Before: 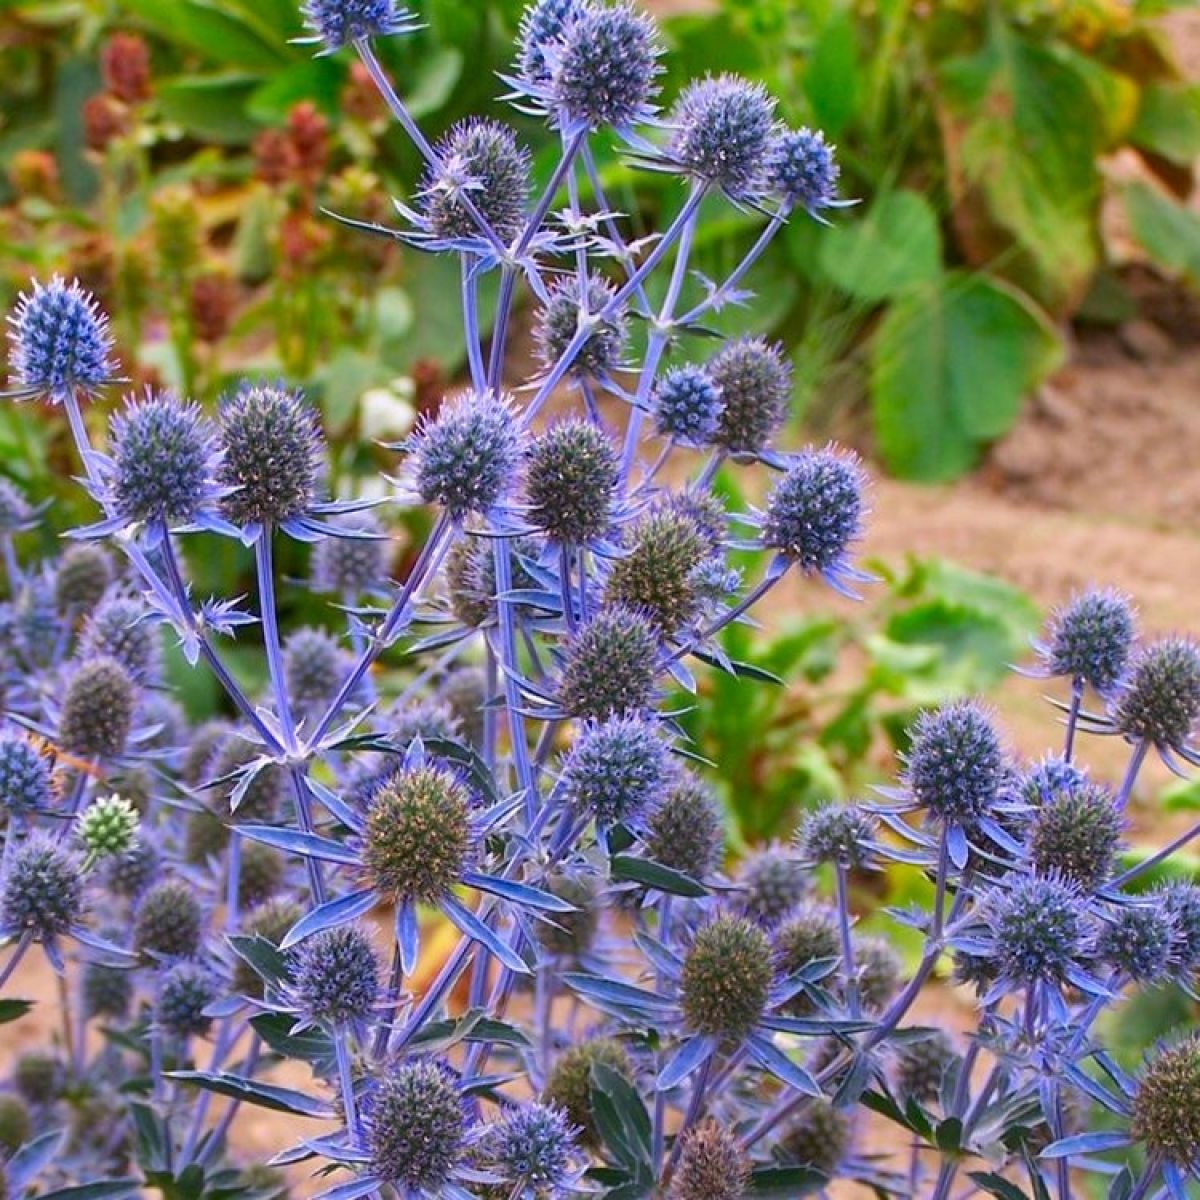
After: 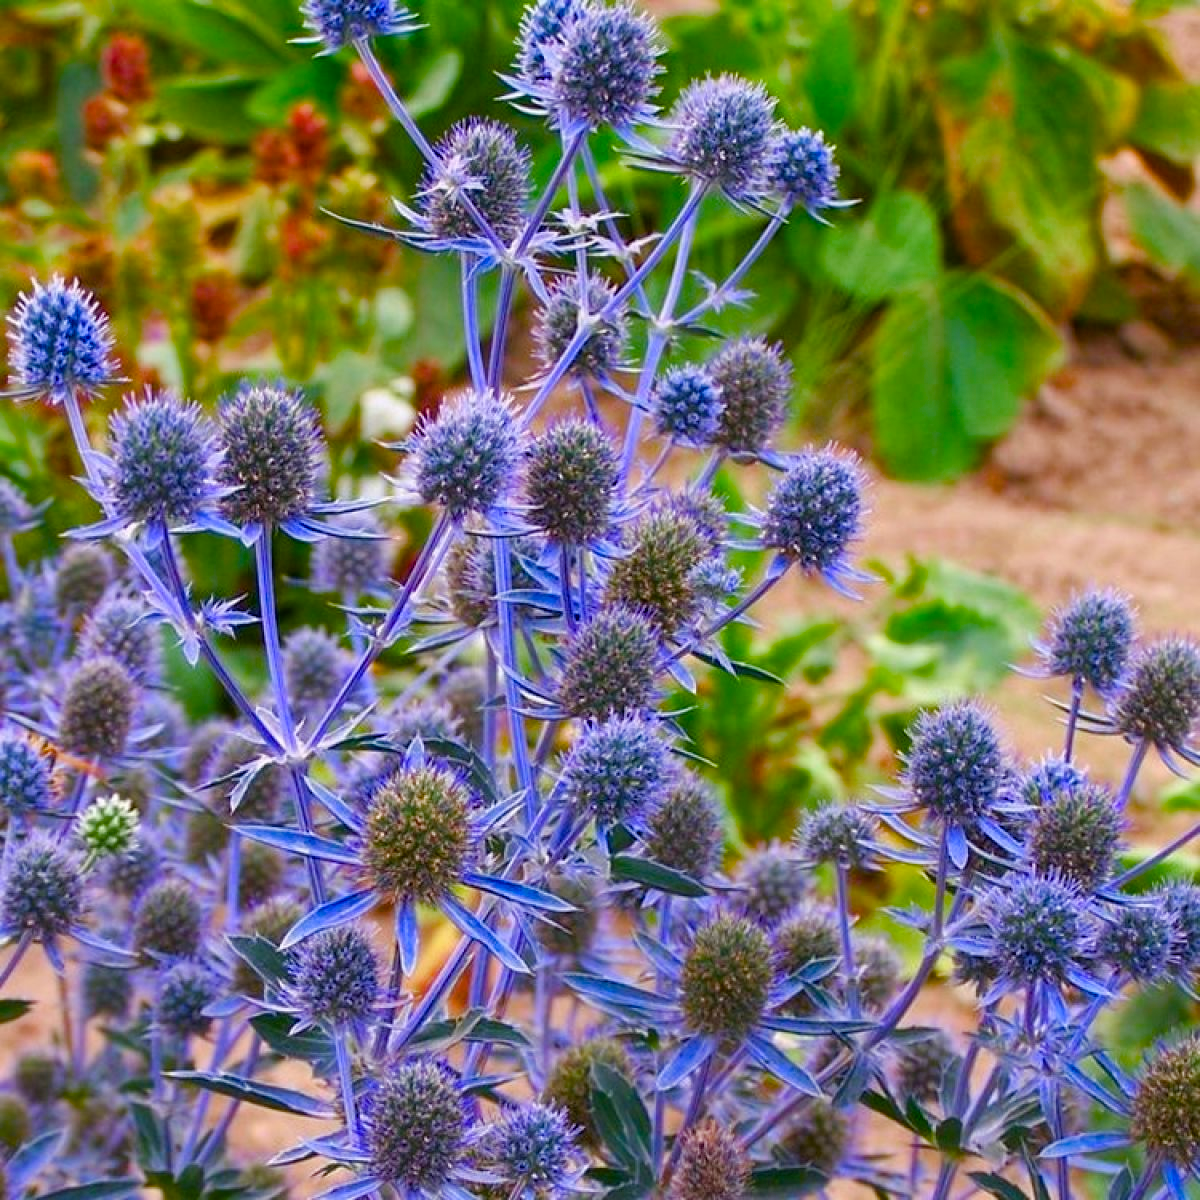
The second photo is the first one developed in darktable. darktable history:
color balance rgb: perceptual saturation grading › global saturation 0.953%, perceptual saturation grading › highlights -17.662%, perceptual saturation grading › mid-tones 33.252%, perceptual saturation grading › shadows 50.497%, global vibrance 20%
